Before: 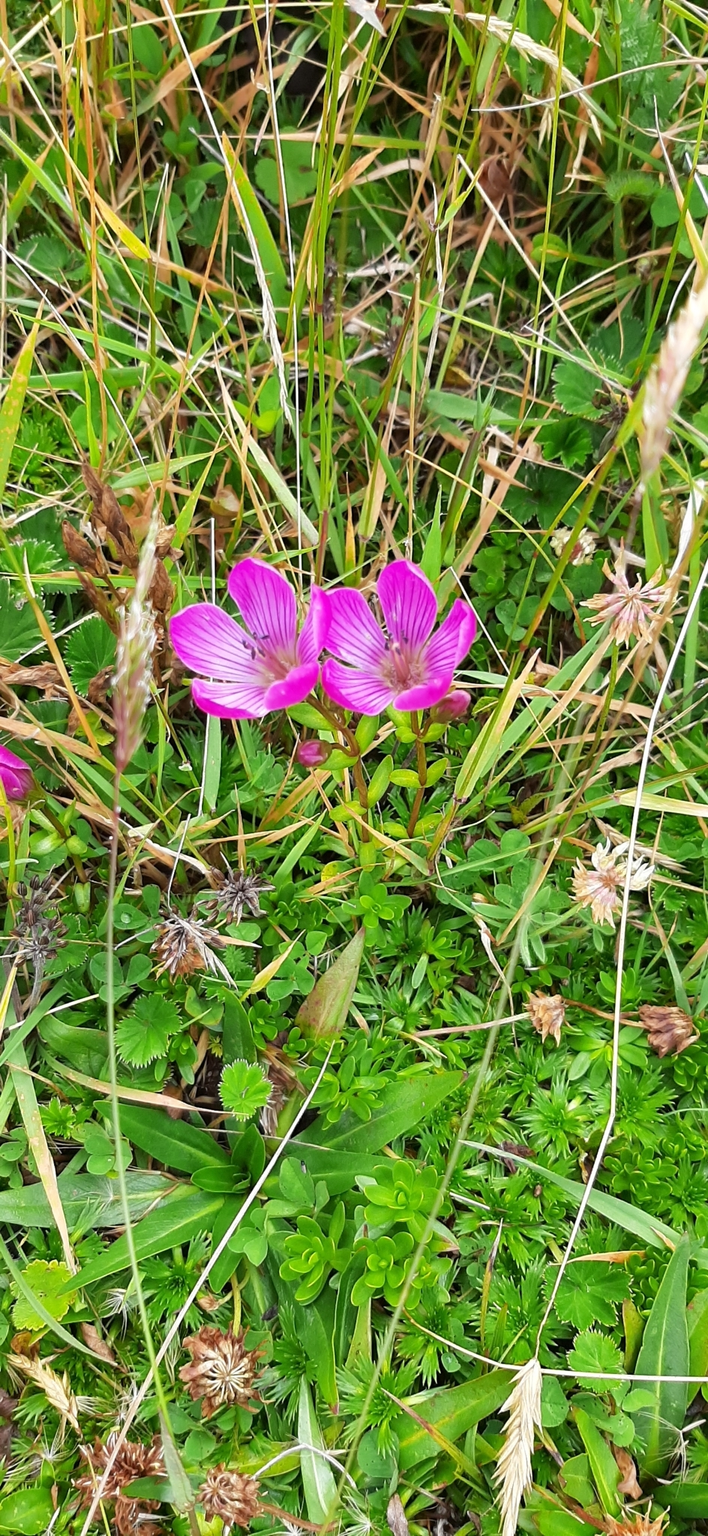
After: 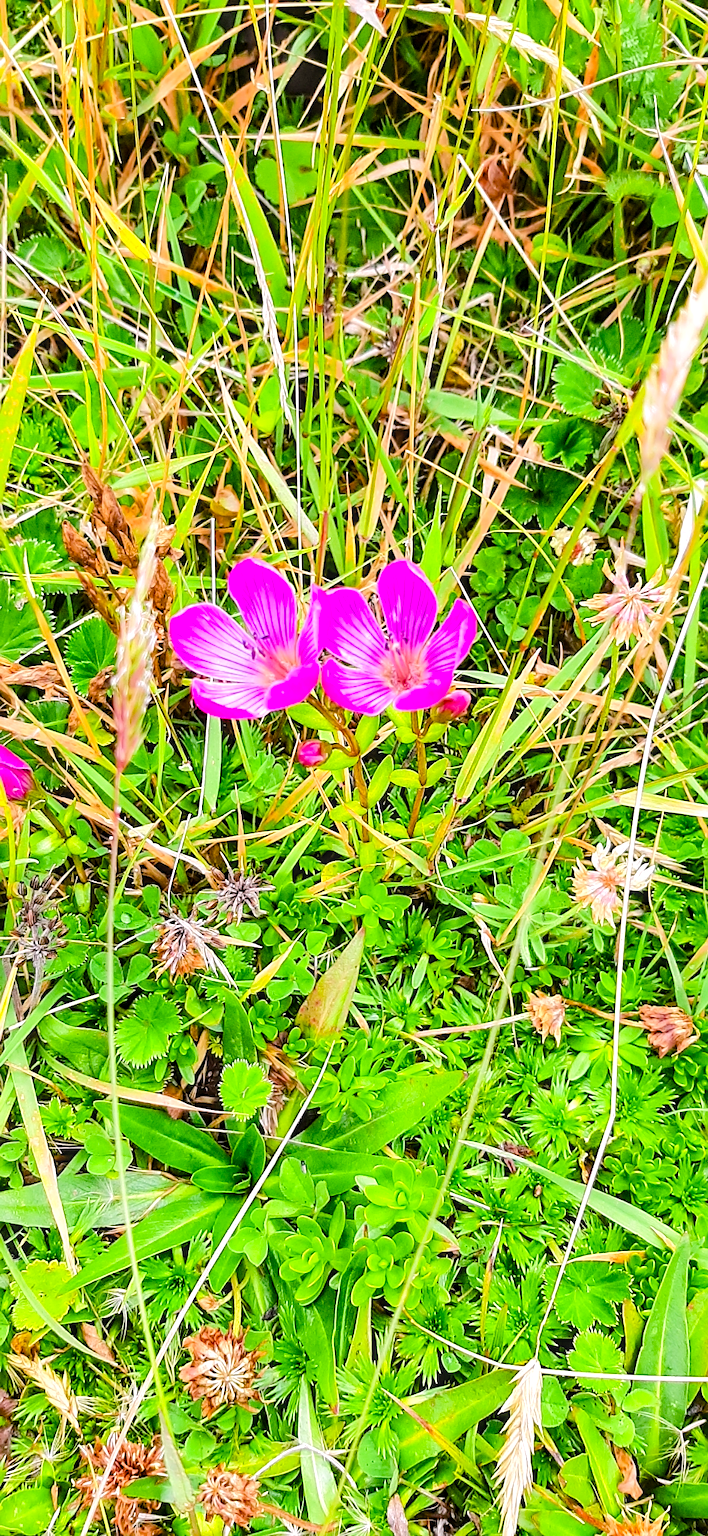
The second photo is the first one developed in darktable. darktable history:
tone equalizer: -7 EV 0.146 EV, -6 EV 0.624 EV, -5 EV 1.18 EV, -4 EV 1.36 EV, -3 EV 1.12 EV, -2 EV 0.6 EV, -1 EV 0.164 EV, edges refinement/feathering 500, mask exposure compensation -1.57 EV, preserve details no
local contrast: detail 130%
color balance rgb: highlights gain › chroma 1.552%, highlights gain › hue 306.99°, linear chroma grading › global chroma 20.411%, perceptual saturation grading › global saturation 20%, perceptual saturation grading › highlights -25.412%, perceptual saturation grading › shadows 50.217%
shadows and highlights: radius 128.18, shadows 30.39, highlights -31.1, low approximation 0.01, soften with gaussian
sharpen: on, module defaults
